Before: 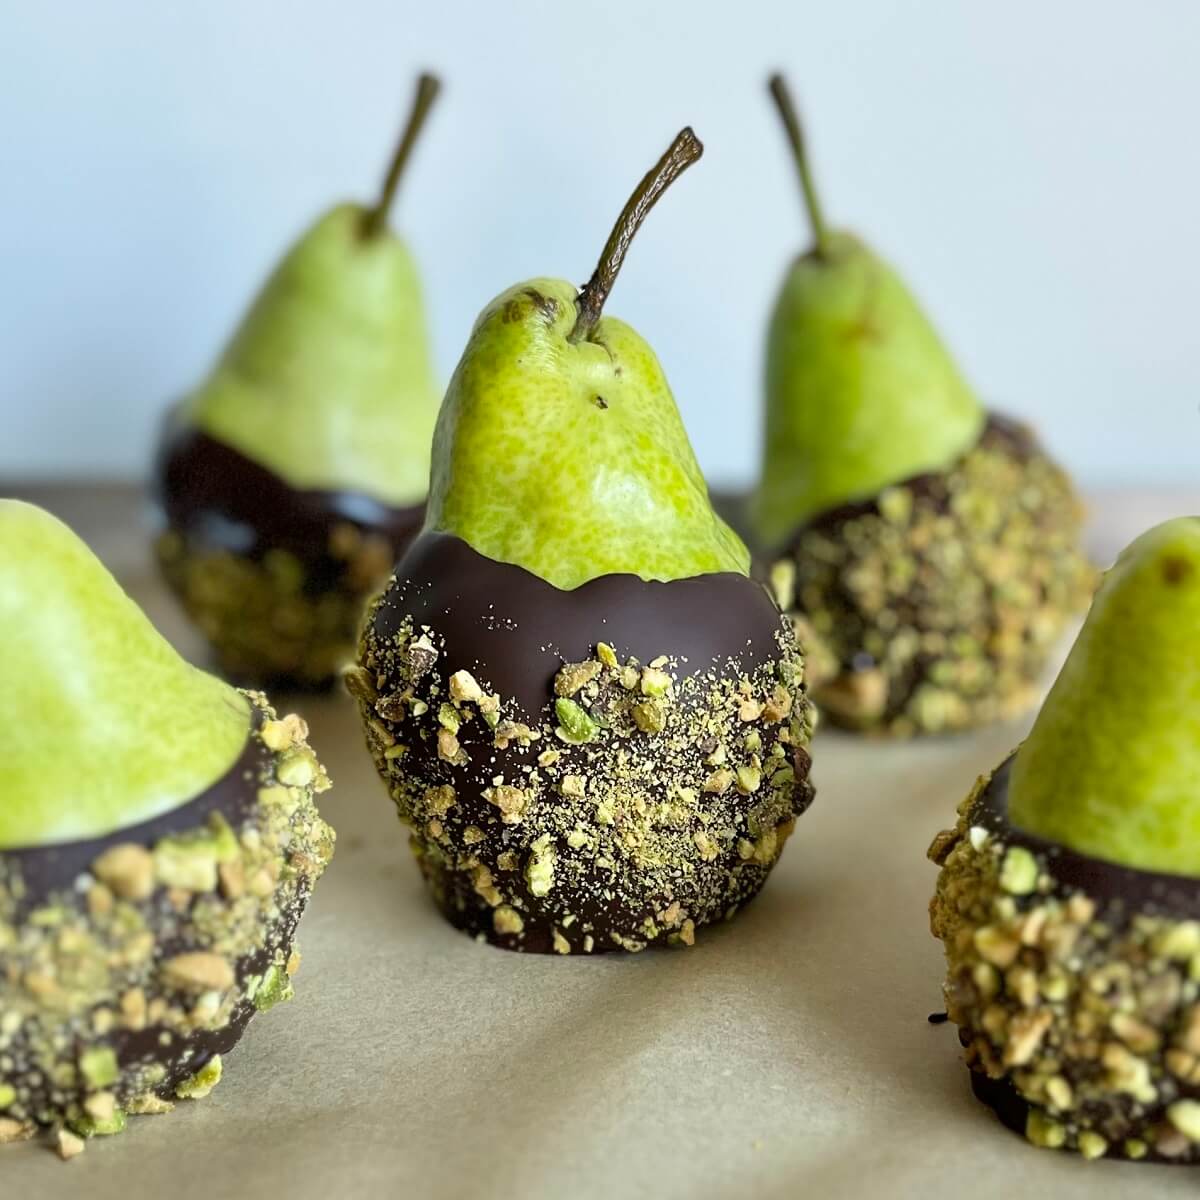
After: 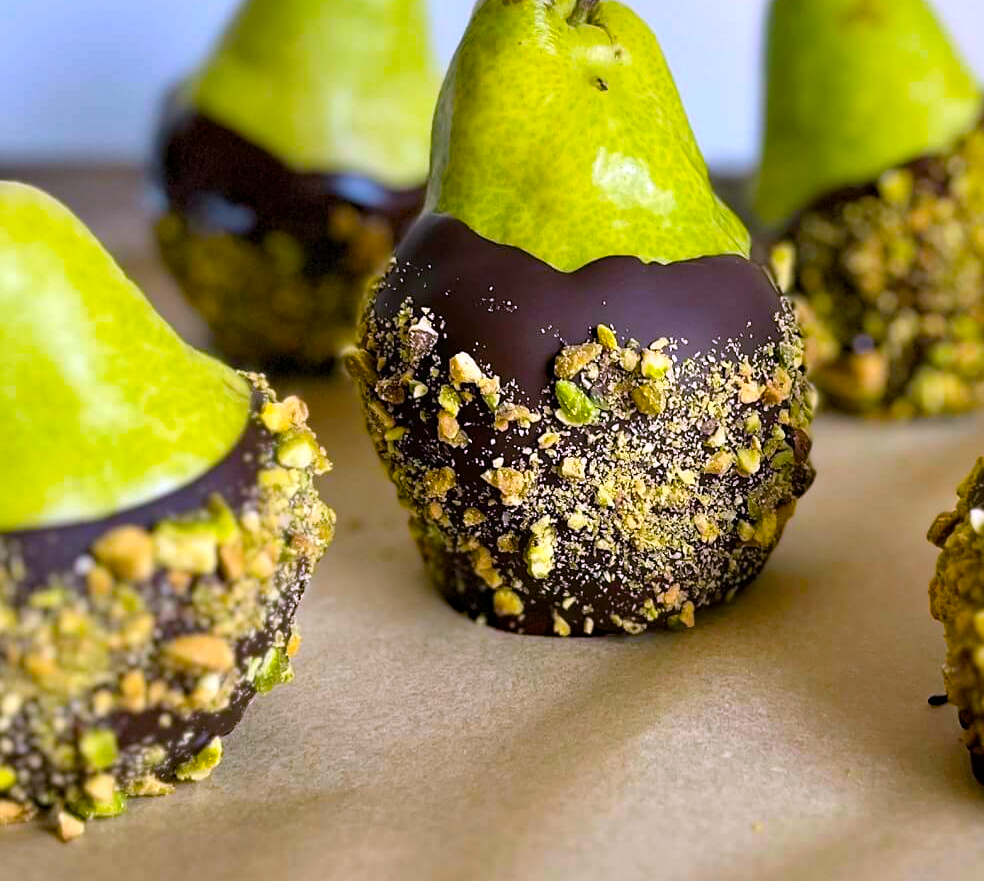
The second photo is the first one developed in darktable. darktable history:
haze removal: strength 0.29, distance 0.25, compatibility mode true, adaptive false
color balance rgb: perceptual saturation grading › global saturation 30%, global vibrance 20%
crop: top 26.531%, right 17.959%
white balance: red 1.066, blue 1.119
